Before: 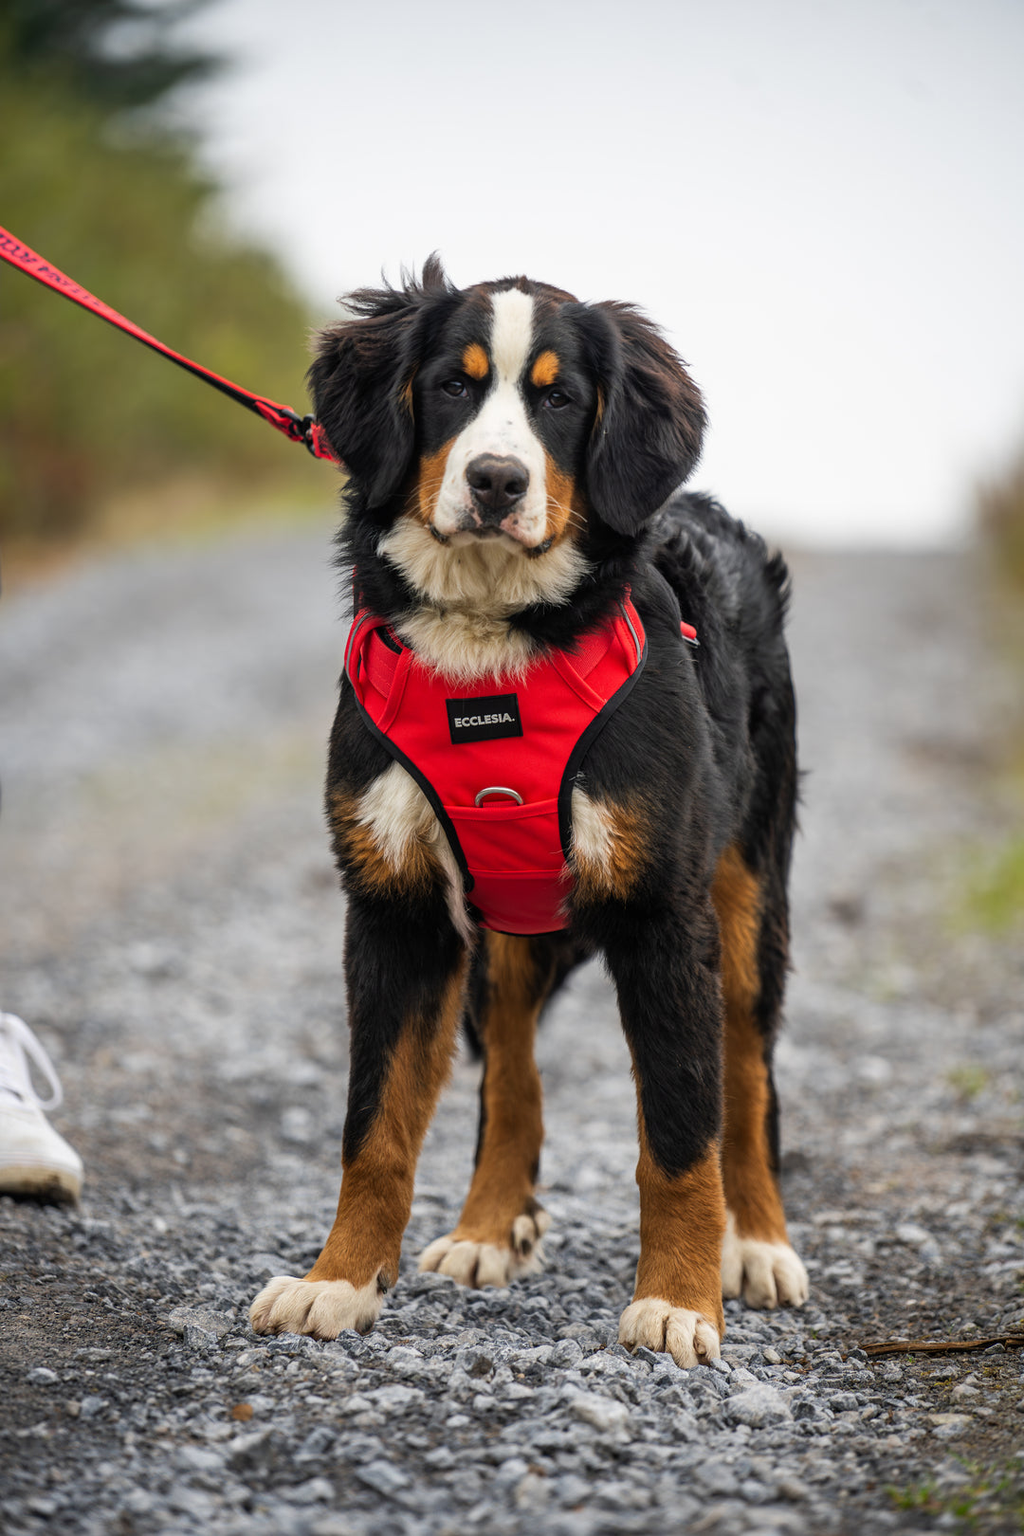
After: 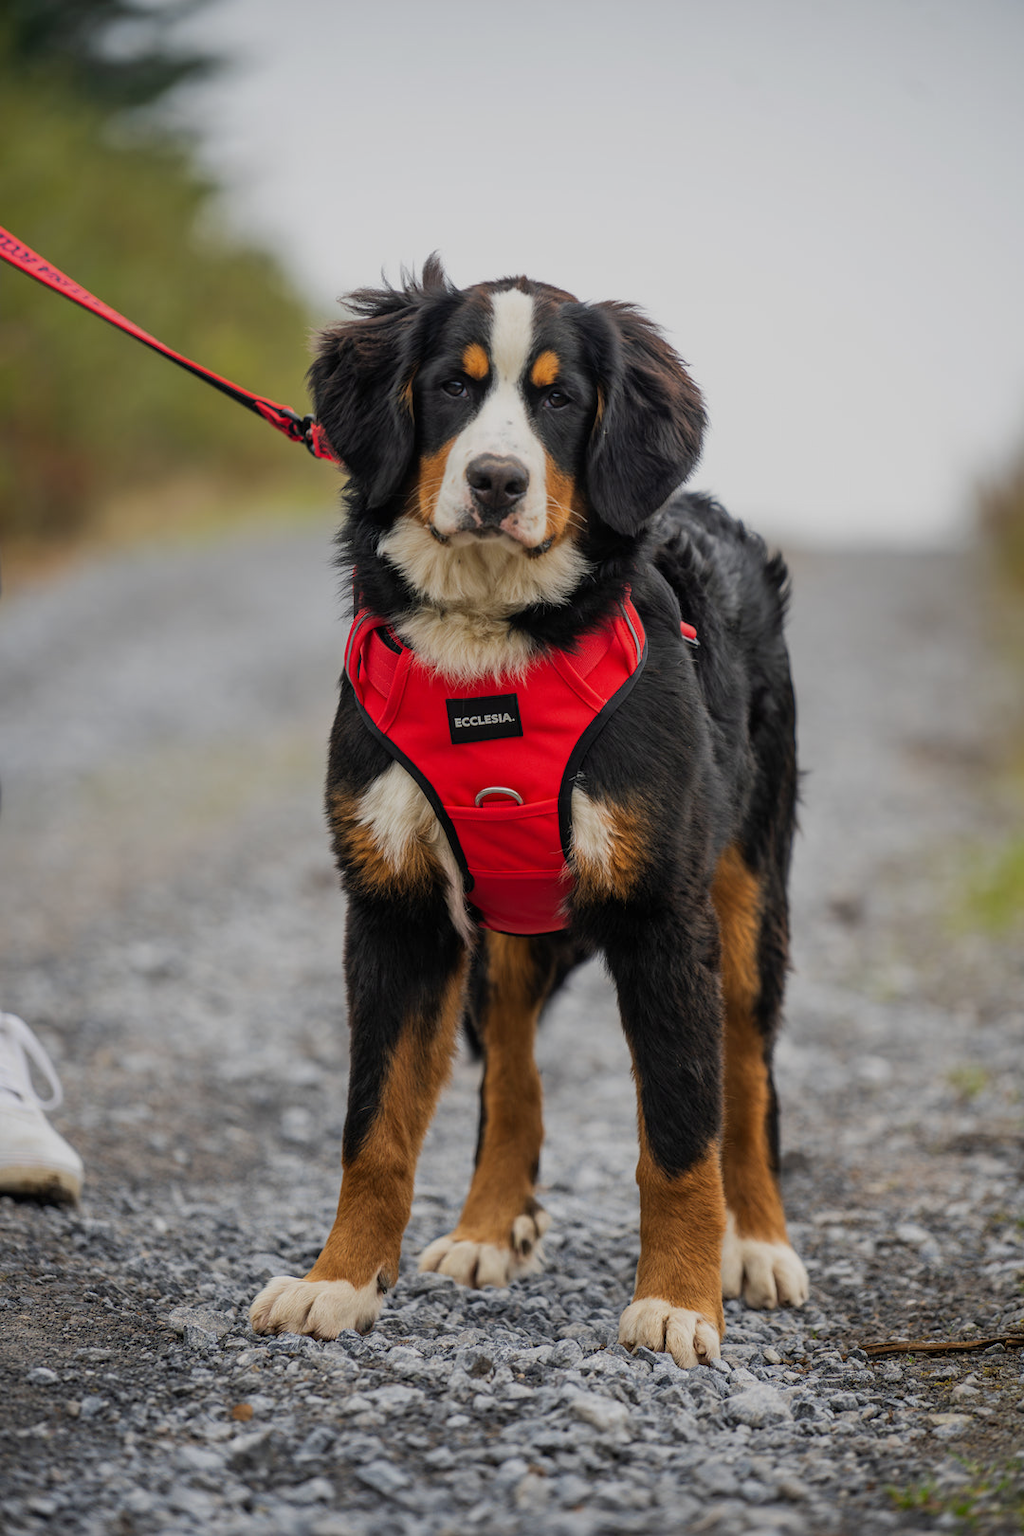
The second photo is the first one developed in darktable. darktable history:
tone equalizer: -8 EV -0.002 EV, -7 EV 0.004 EV, -6 EV -0.031 EV, -5 EV 0.015 EV, -4 EV -0.019 EV, -3 EV 0.035 EV, -2 EV -0.067 EV, -1 EV -0.302 EV, +0 EV -0.599 EV, smoothing diameter 24.83%, edges refinement/feathering 9.08, preserve details guided filter
